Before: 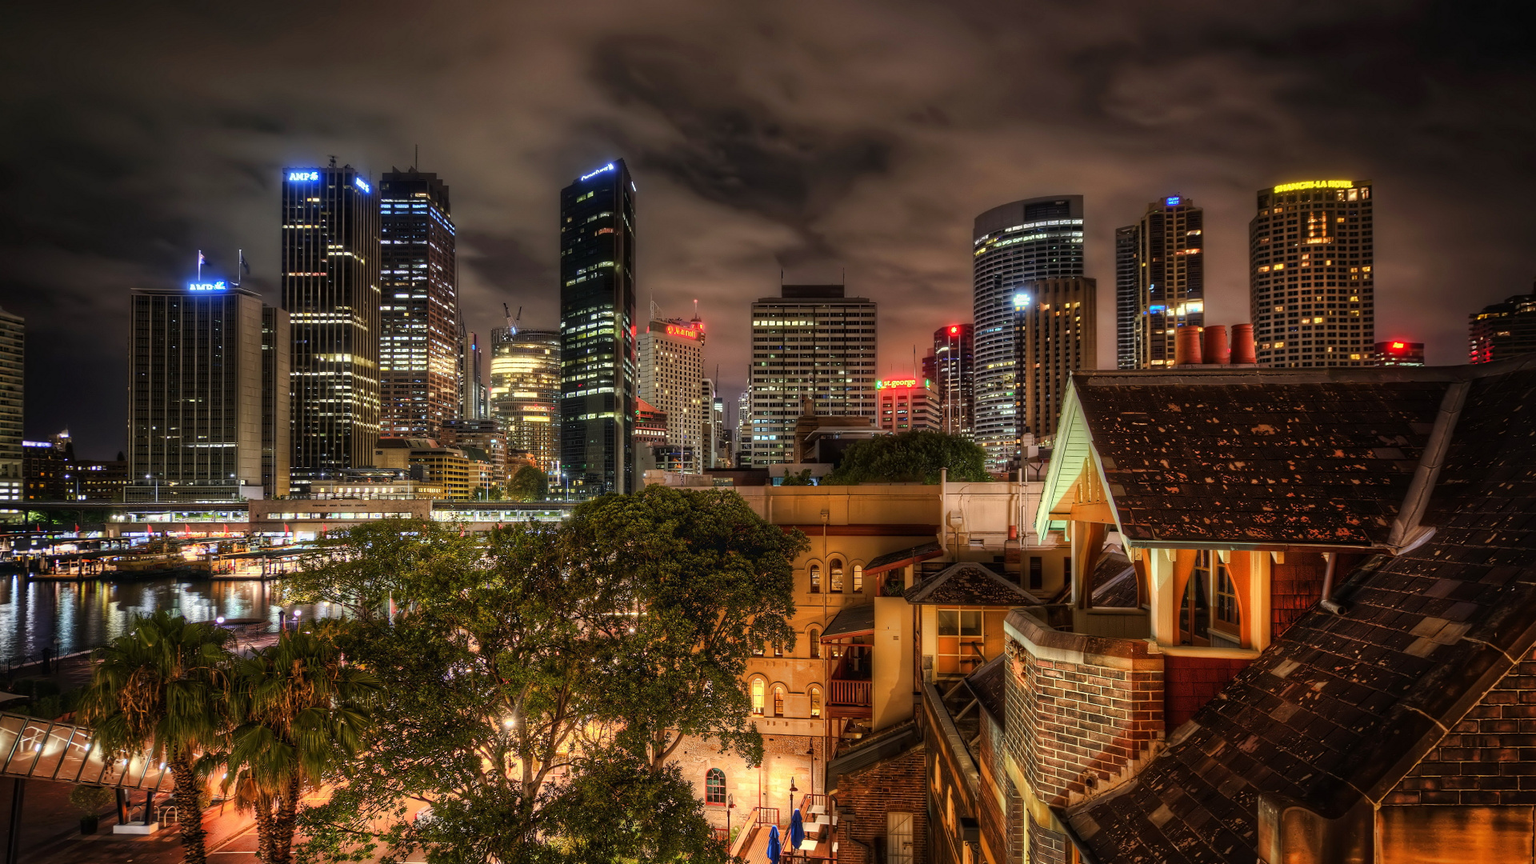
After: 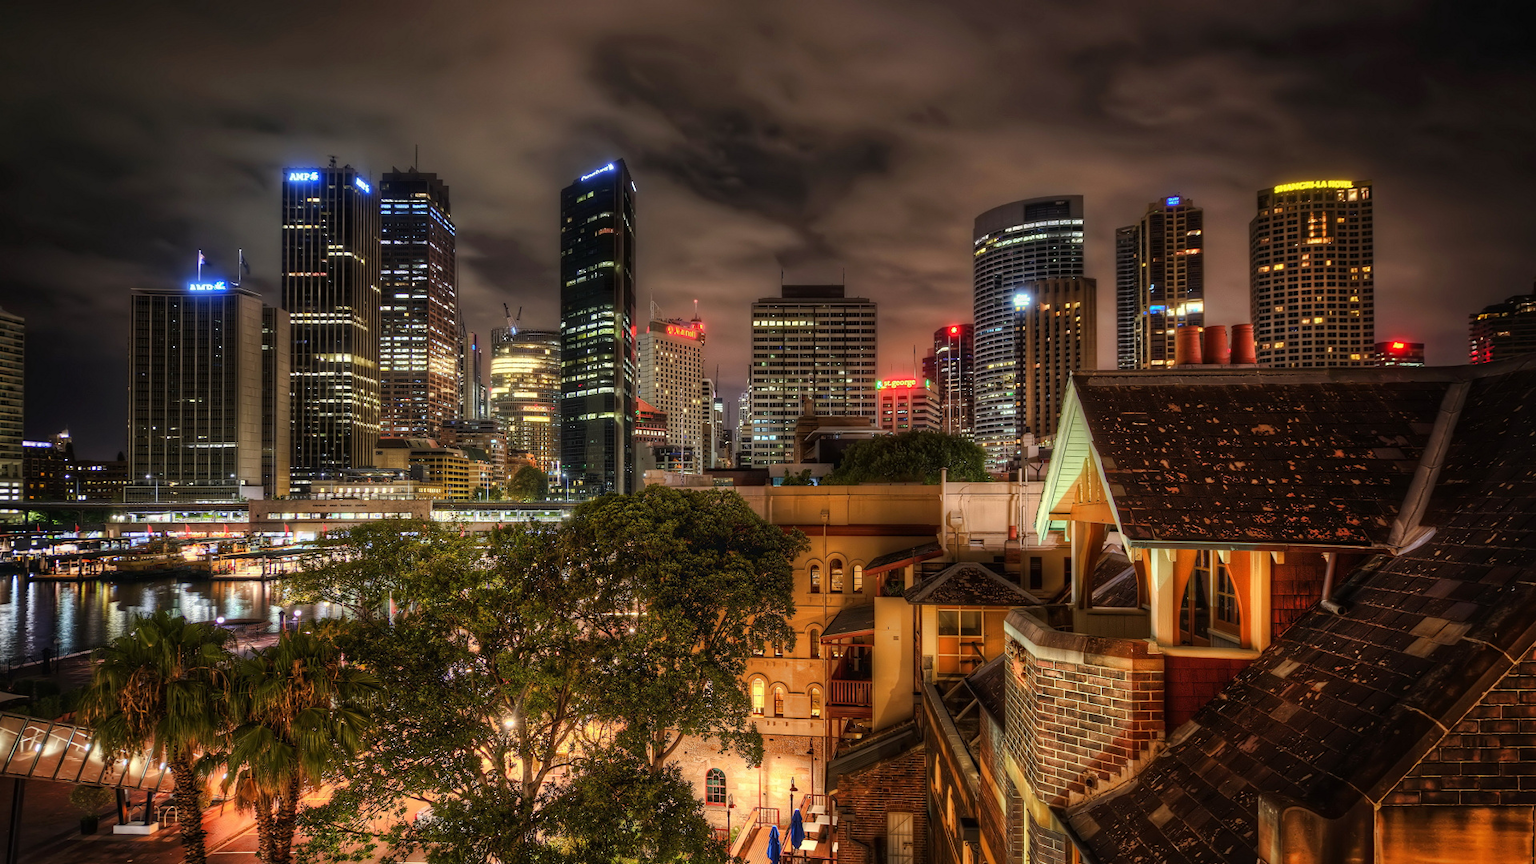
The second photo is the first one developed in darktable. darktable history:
sharpen: radius 2.857, amount 0.878, threshold 47.441
